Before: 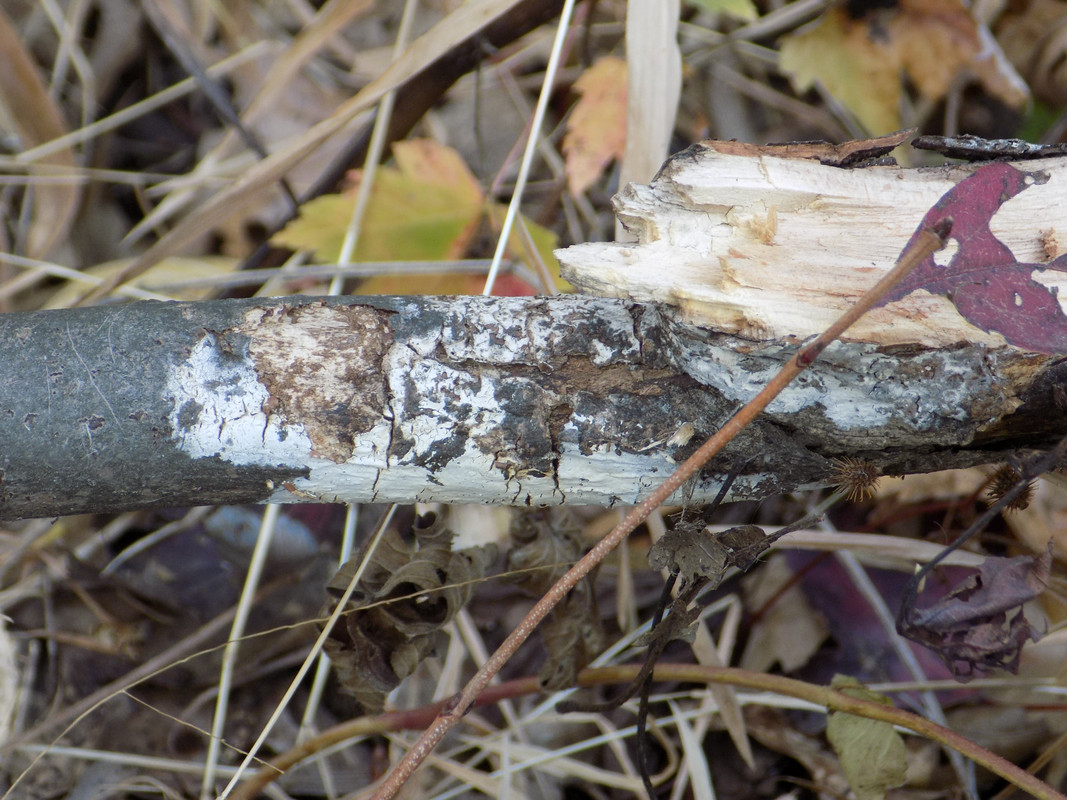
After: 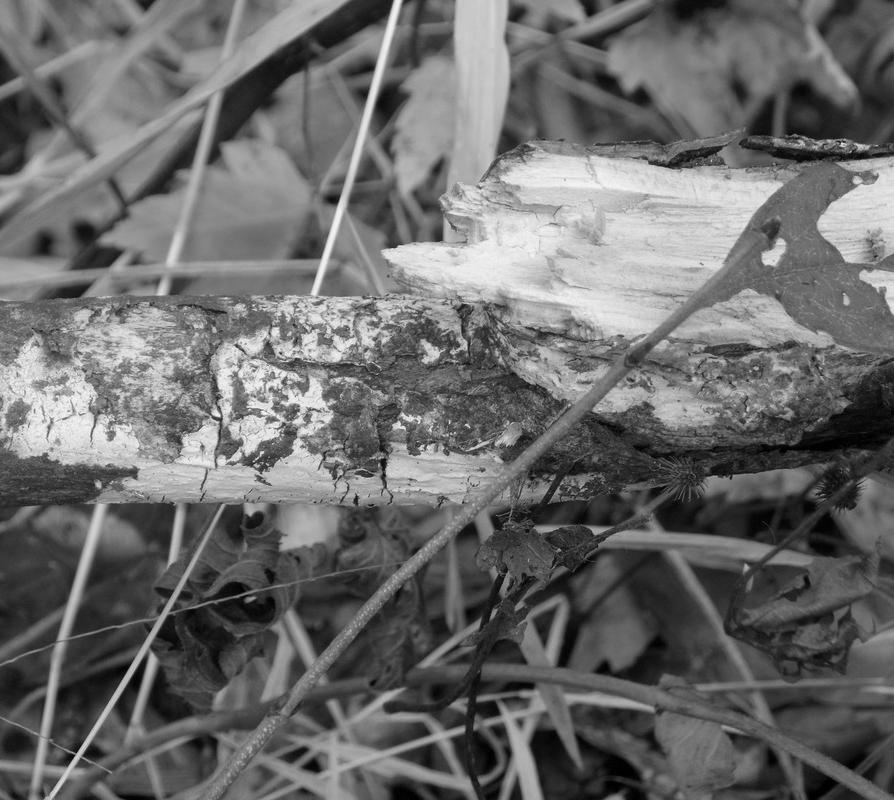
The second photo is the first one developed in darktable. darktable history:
crop: left 16.145%
color calibration: output gray [0.31, 0.36, 0.33, 0], gray › normalize channels true, illuminant same as pipeline (D50), adaptation XYZ, x 0.346, y 0.359, gamut compression 0
